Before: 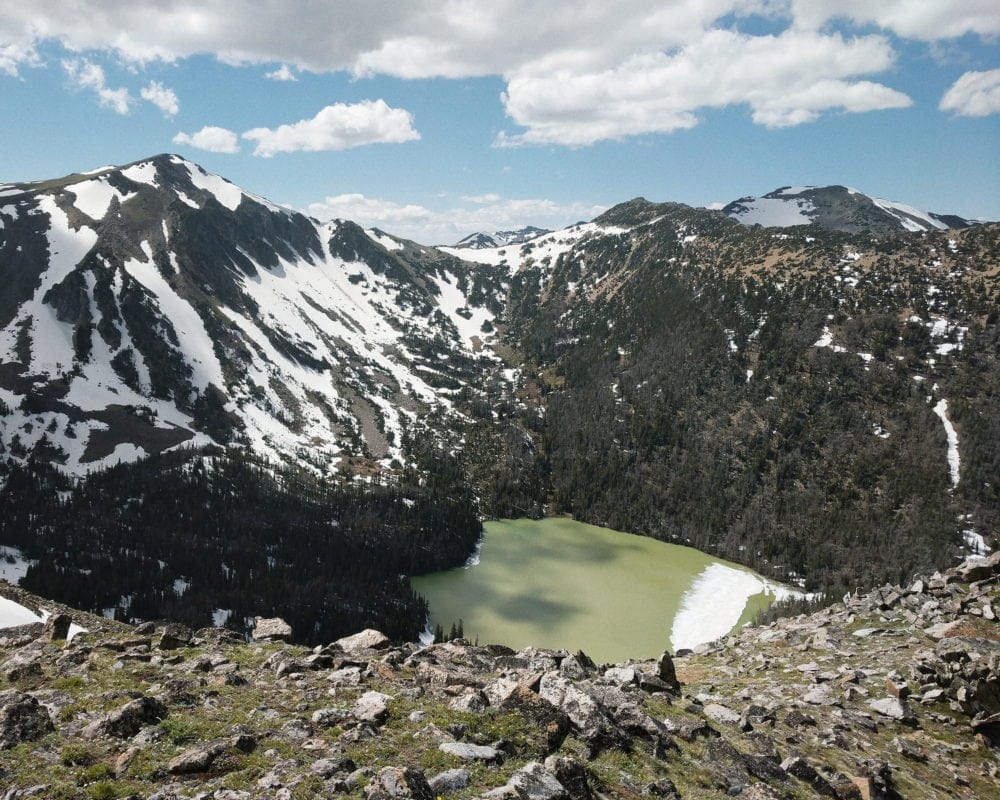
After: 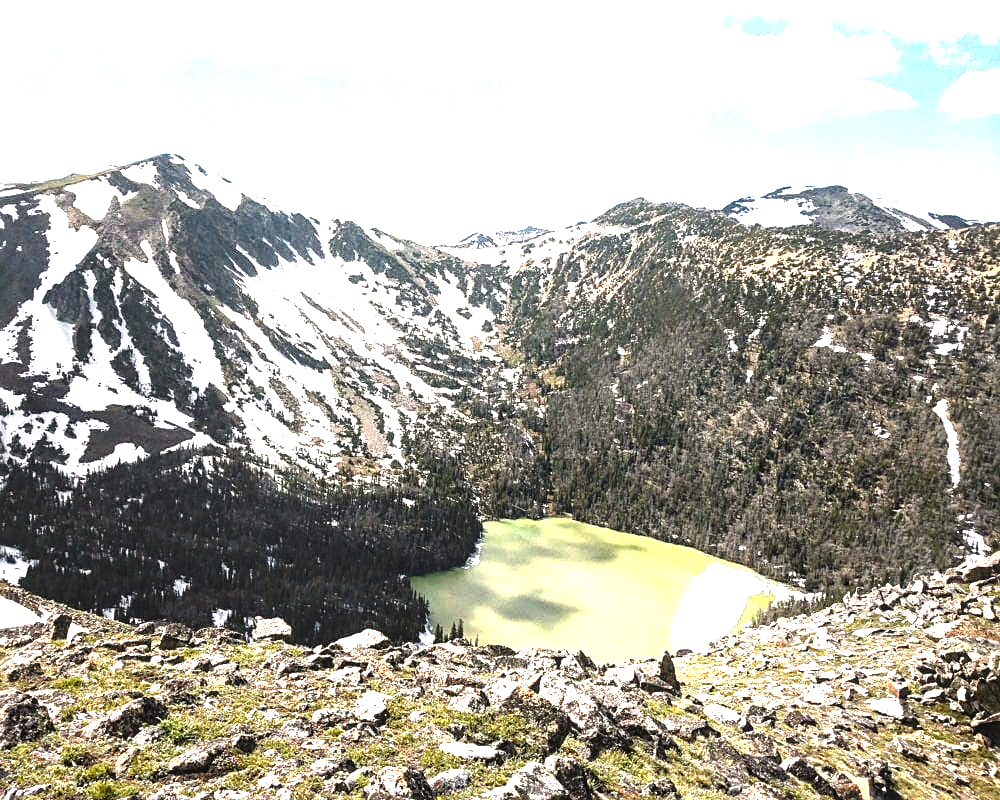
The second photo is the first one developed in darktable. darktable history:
contrast brightness saturation: contrast 0.2, brightness 0.159, saturation 0.215
levels: black 0.076%, levels [0.012, 0.367, 0.697]
color correction: highlights a* 5.99, highlights b* 4.77
sharpen: on, module defaults
local contrast: on, module defaults
